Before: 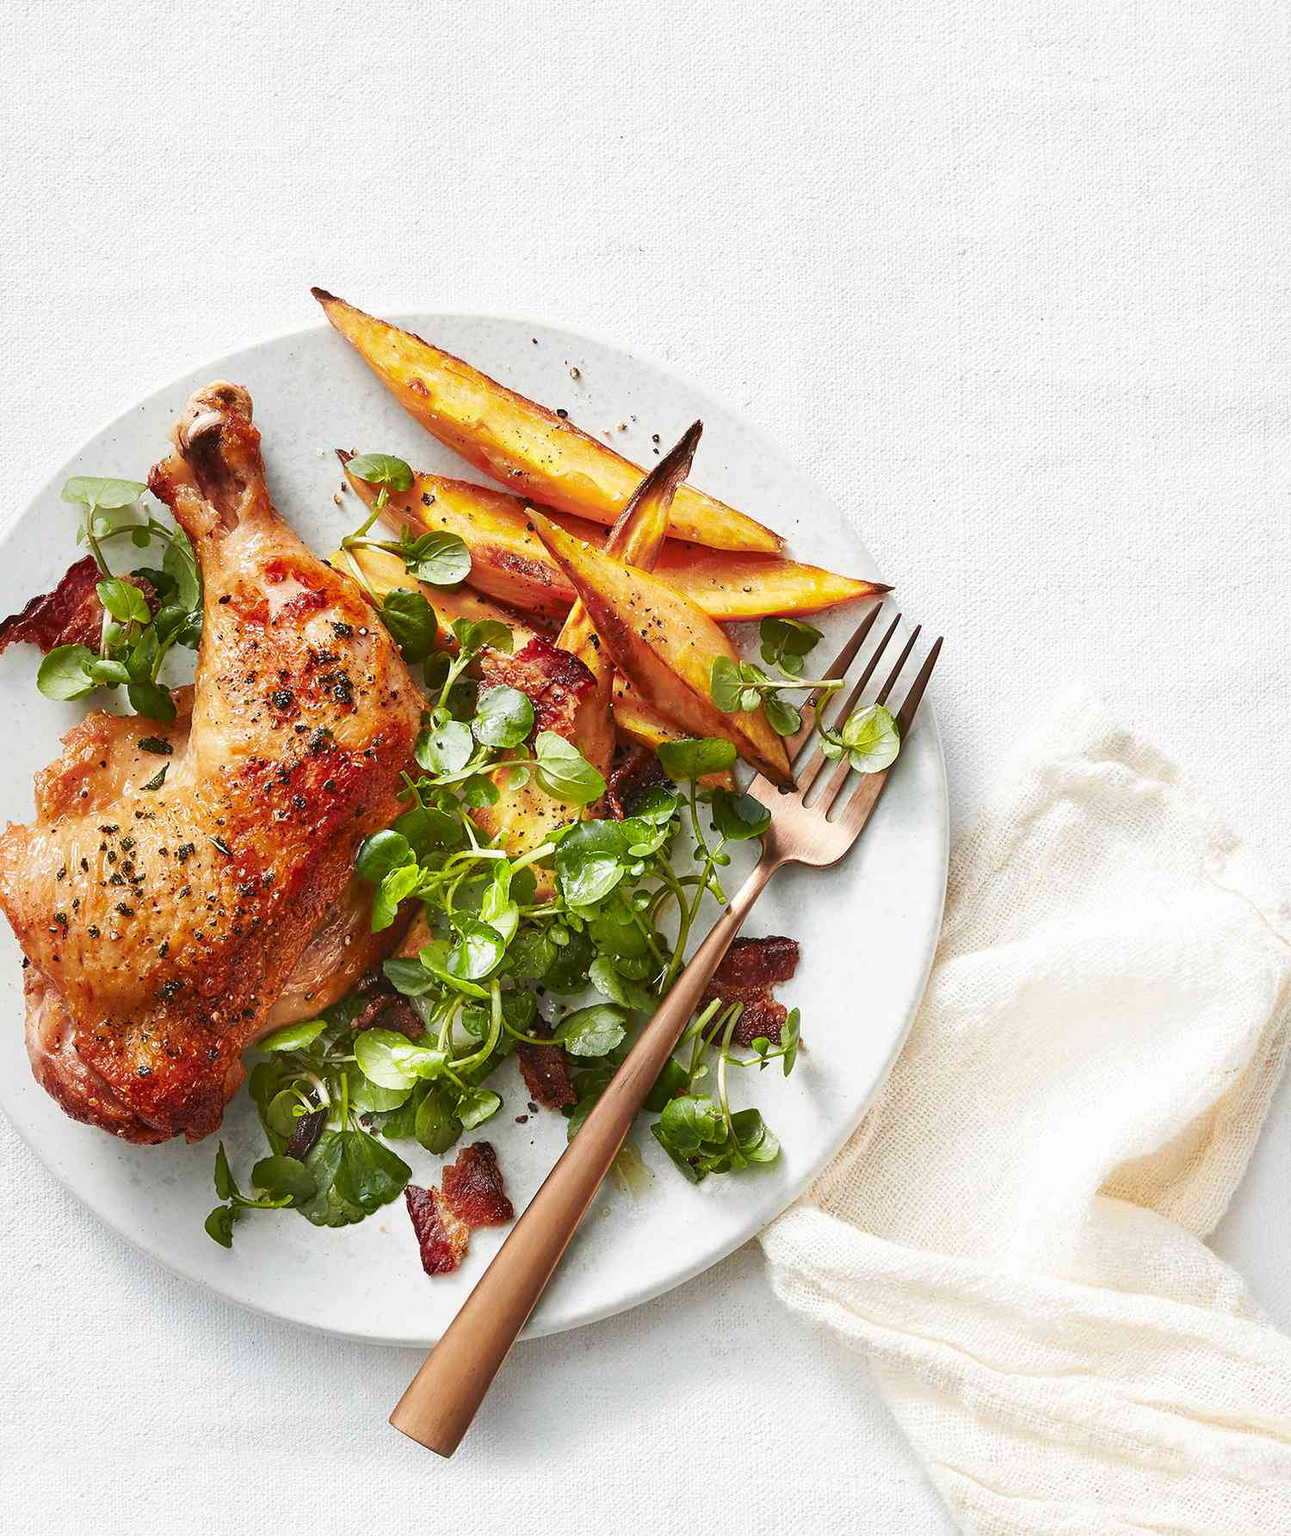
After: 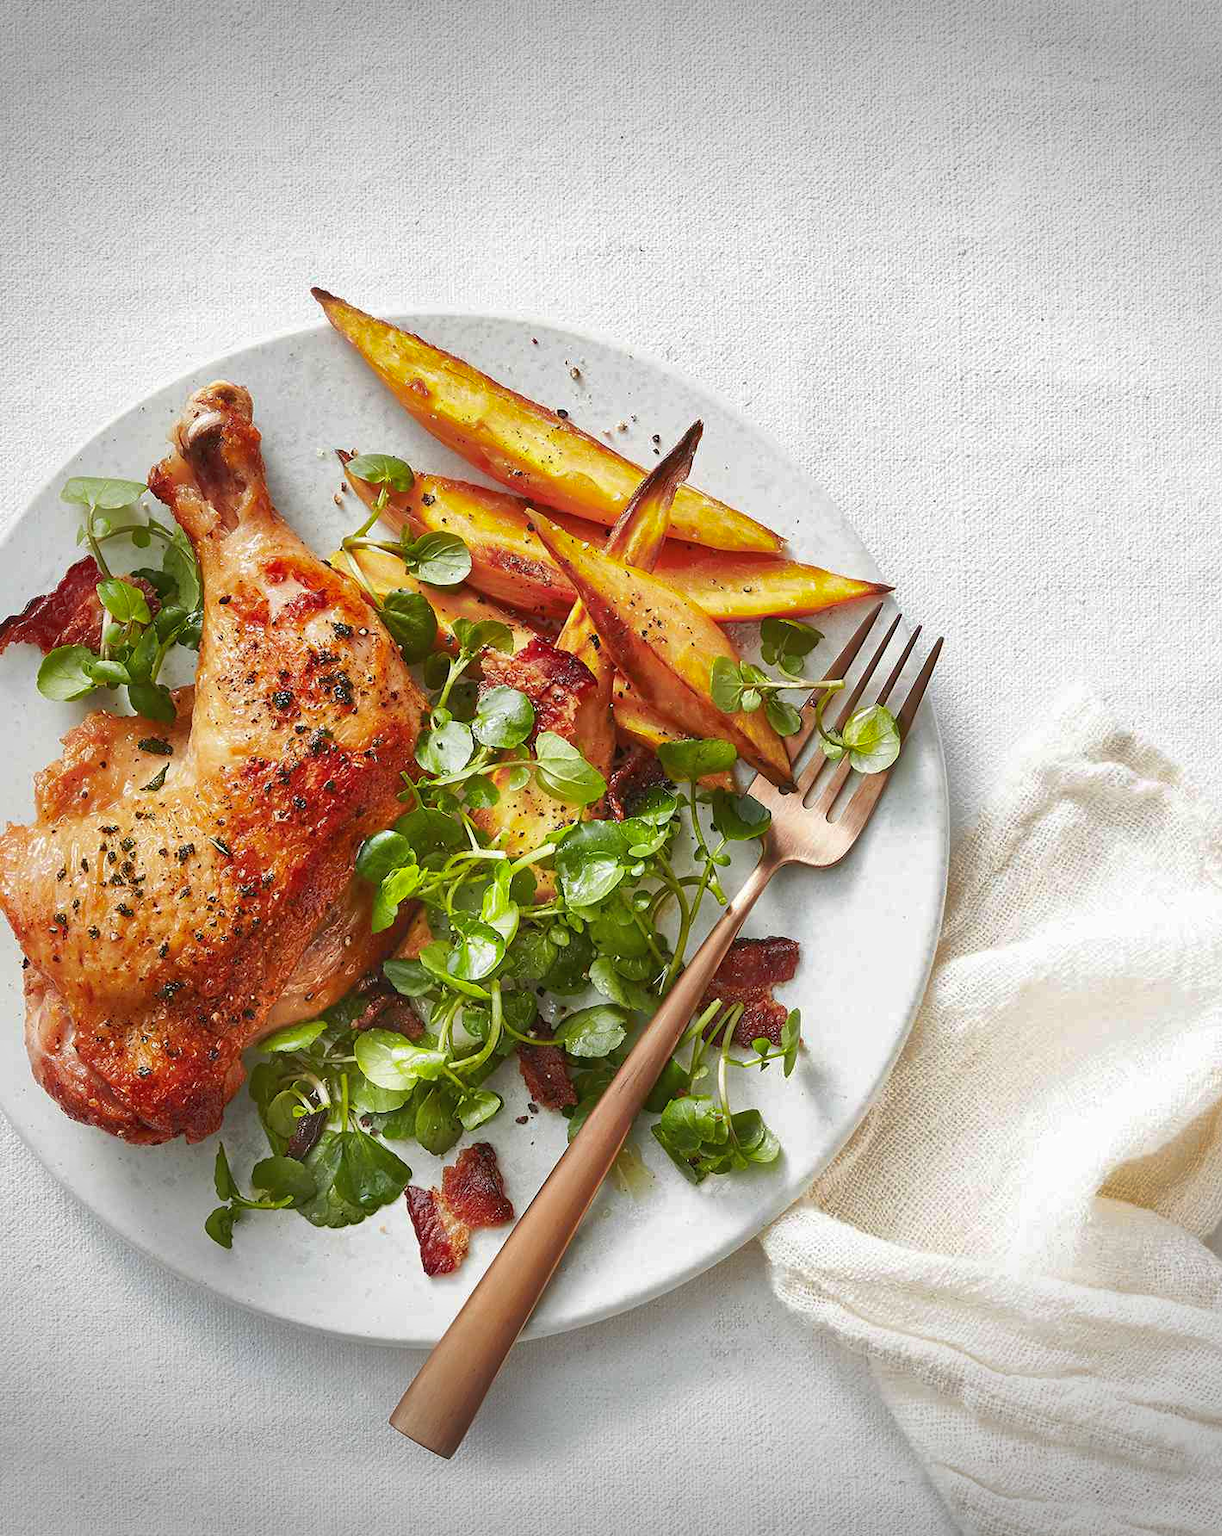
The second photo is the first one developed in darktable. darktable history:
crop and rotate: left 0%, right 5.327%
shadows and highlights: on, module defaults
vignetting: fall-off start 100.15%, width/height ratio 1.31
